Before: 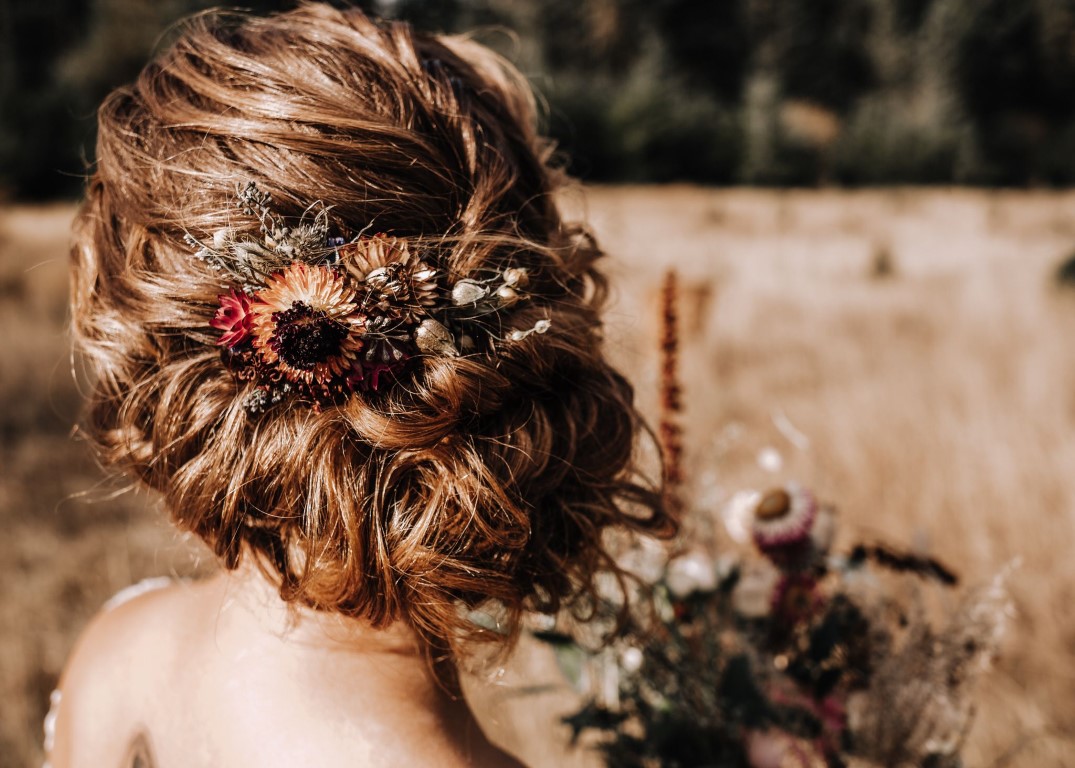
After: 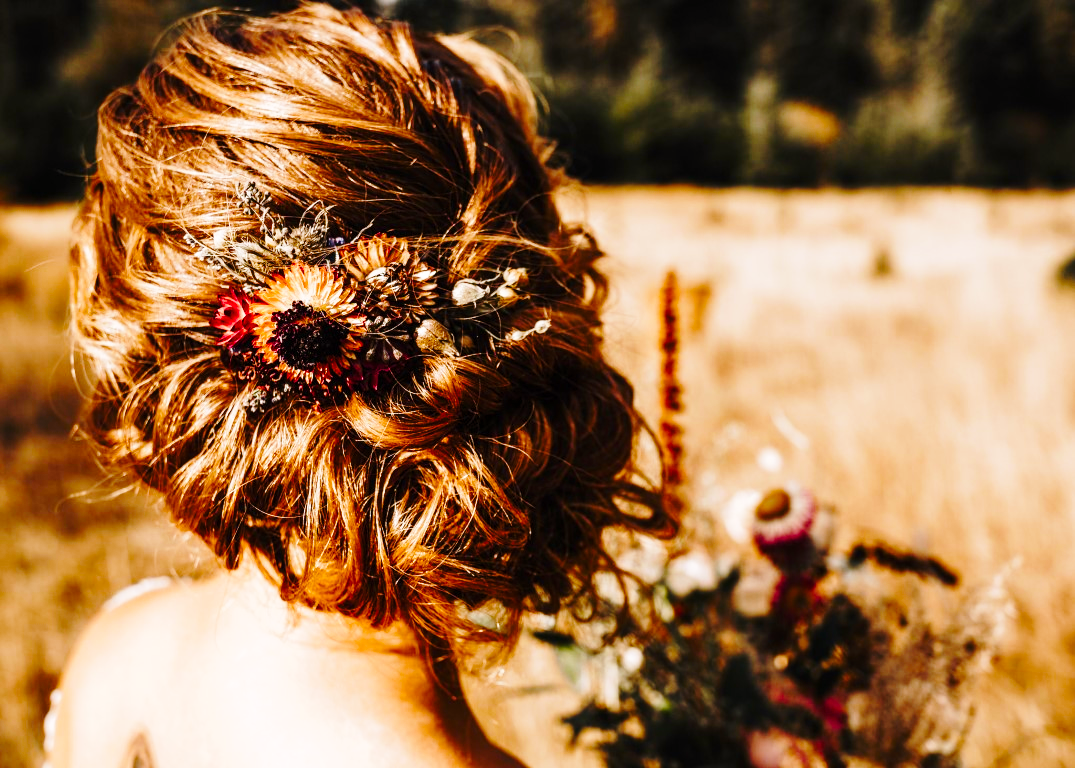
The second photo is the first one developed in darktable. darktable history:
base curve: curves: ch0 [(0, 0) (0.036, 0.037) (0.121, 0.228) (0.46, 0.76) (0.859, 0.983) (1, 1)], preserve colors none
color balance rgb: power › chroma 0.243%, power › hue 60.44°, perceptual saturation grading › global saturation 35.078%, perceptual saturation grading › highlights -25.352%, perceptual saturation grading › shadows 23.921%, global vibrance 20%
